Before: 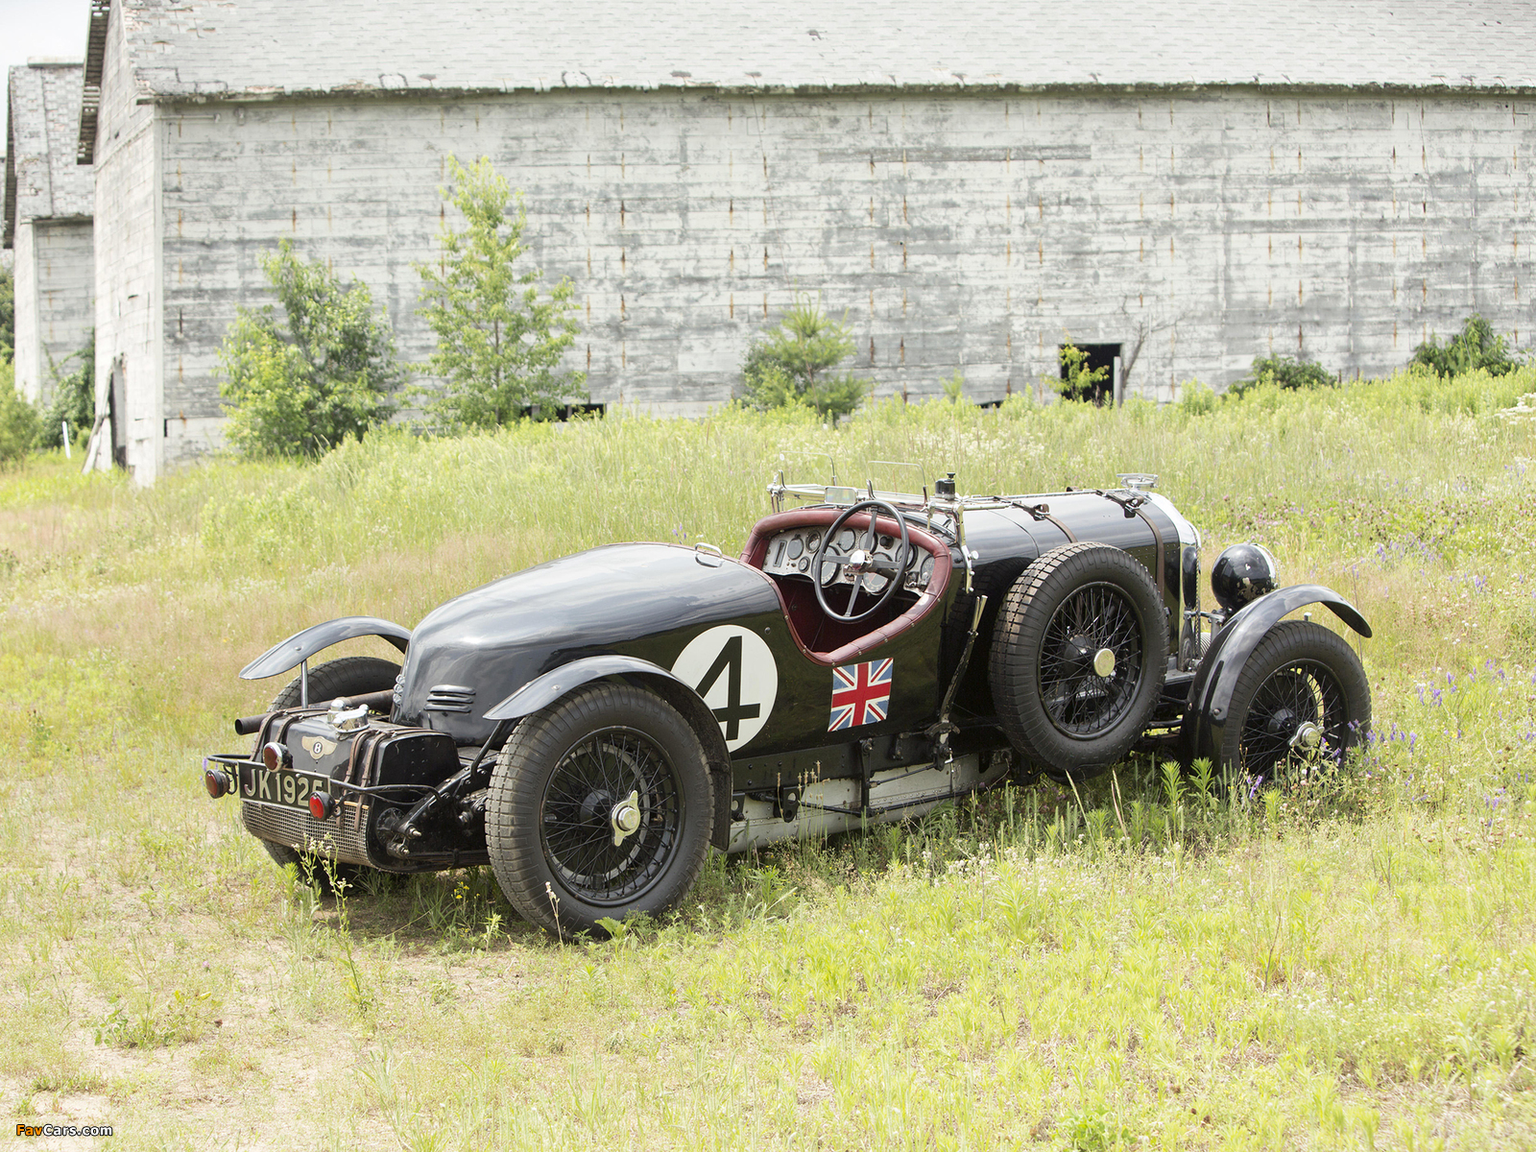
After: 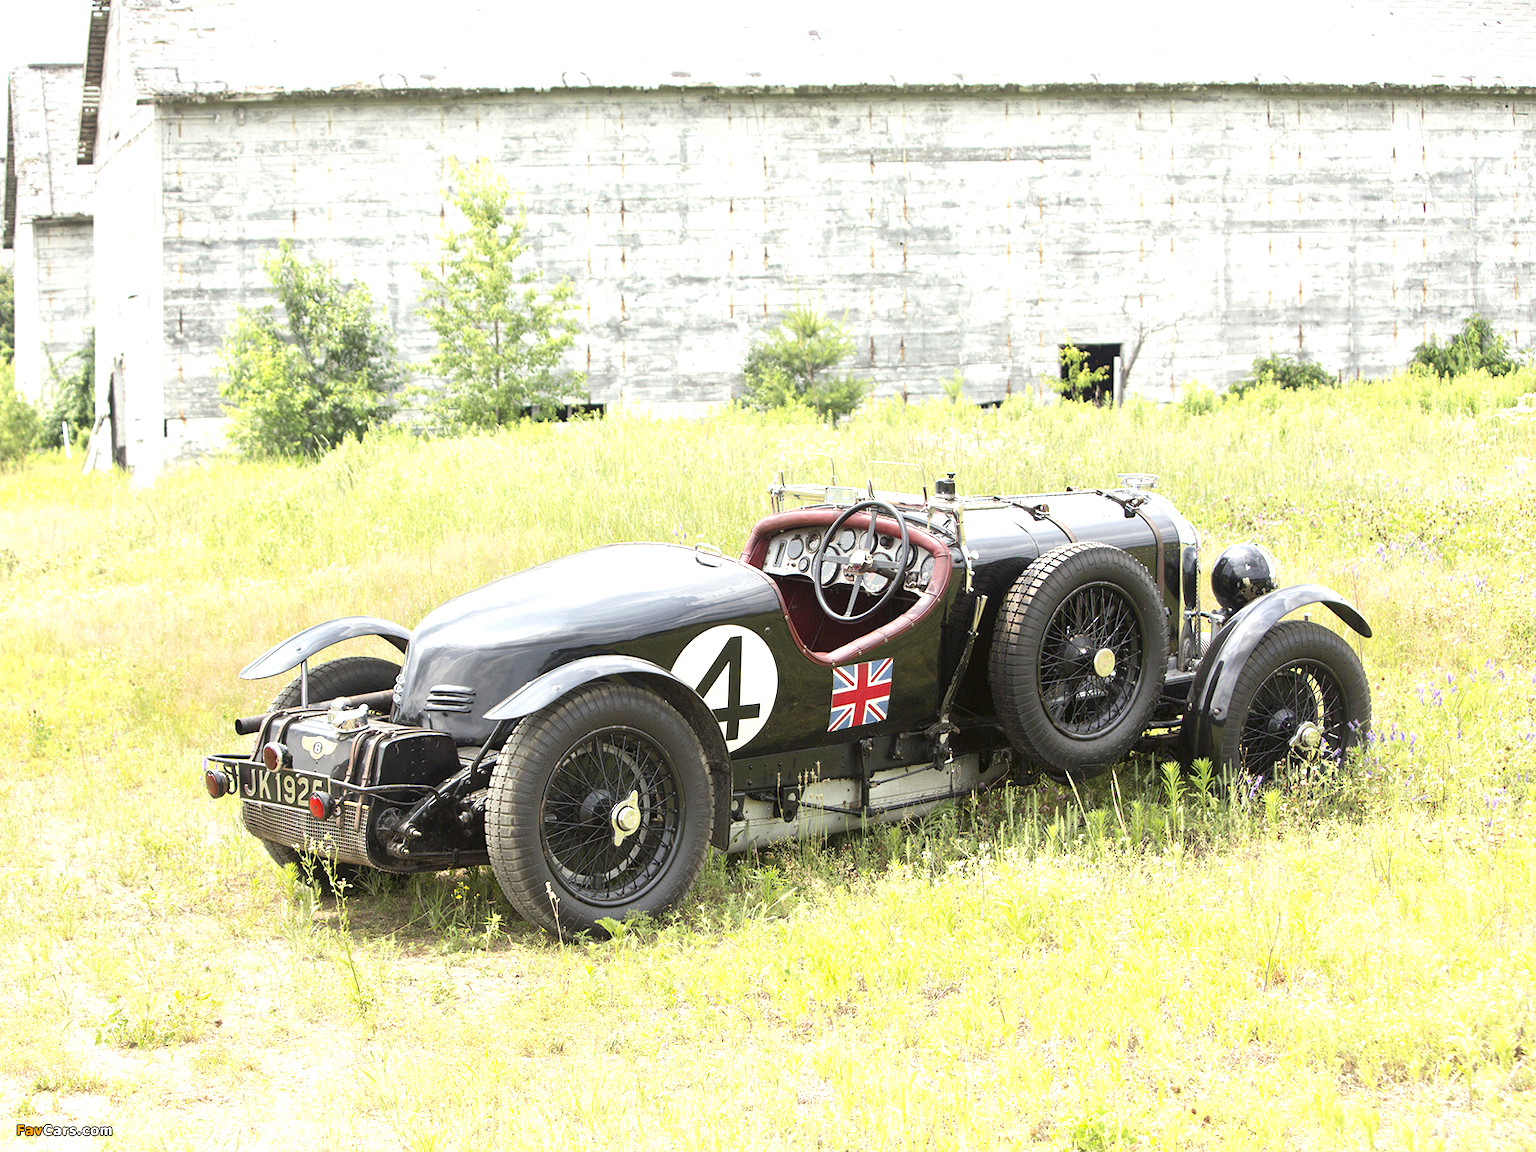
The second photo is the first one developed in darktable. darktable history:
exposure: black level correction 0, exposure 0.693 EV, compensate exposure bias true, compensate highlight preservation false
